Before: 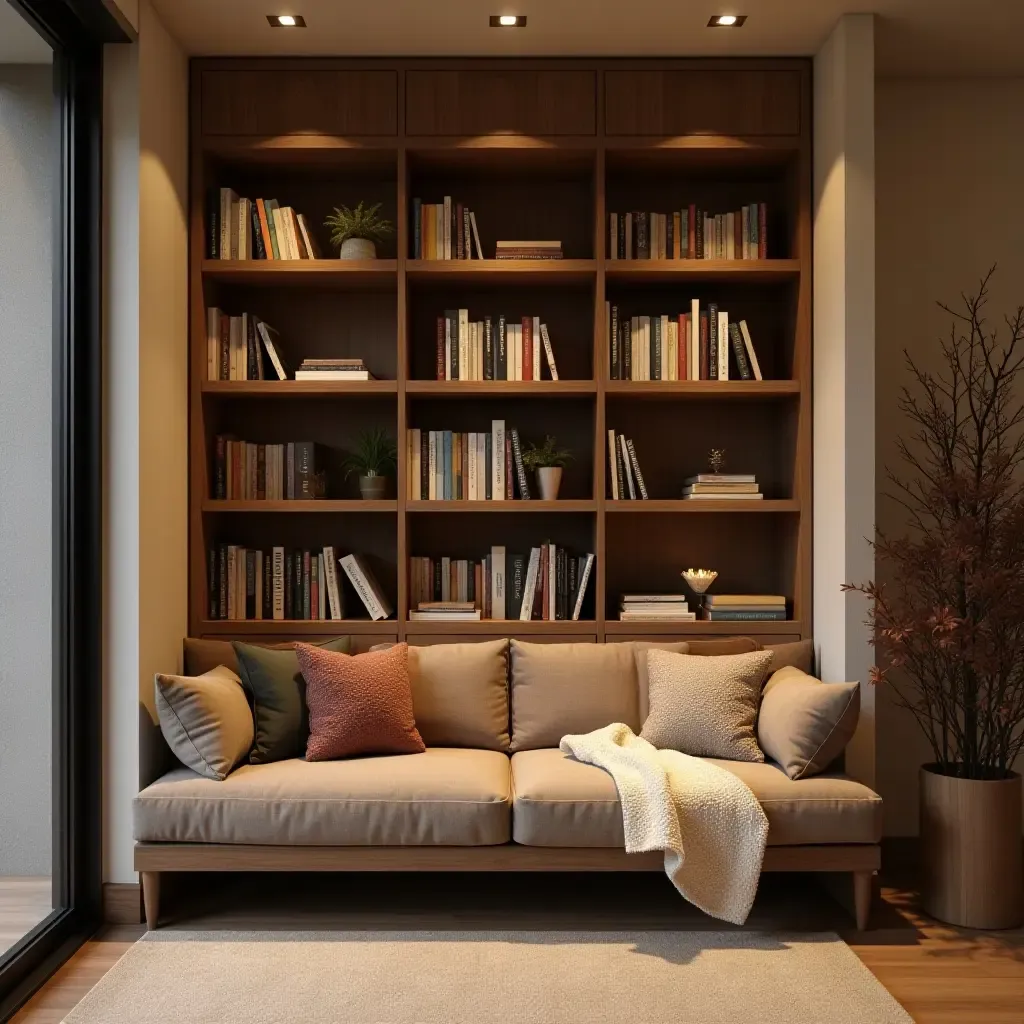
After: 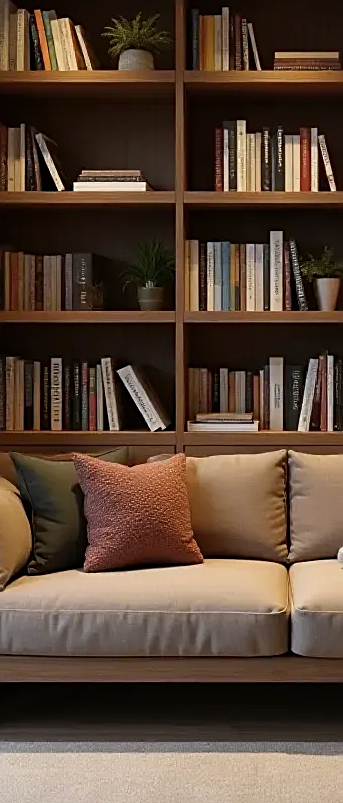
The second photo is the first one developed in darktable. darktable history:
crop and rotate: left 21.77%, top 18.528%, right 44.676%, bottom 2.997%
sharpen: amount 0.575
white balance: red 0.954, blue 1.079
